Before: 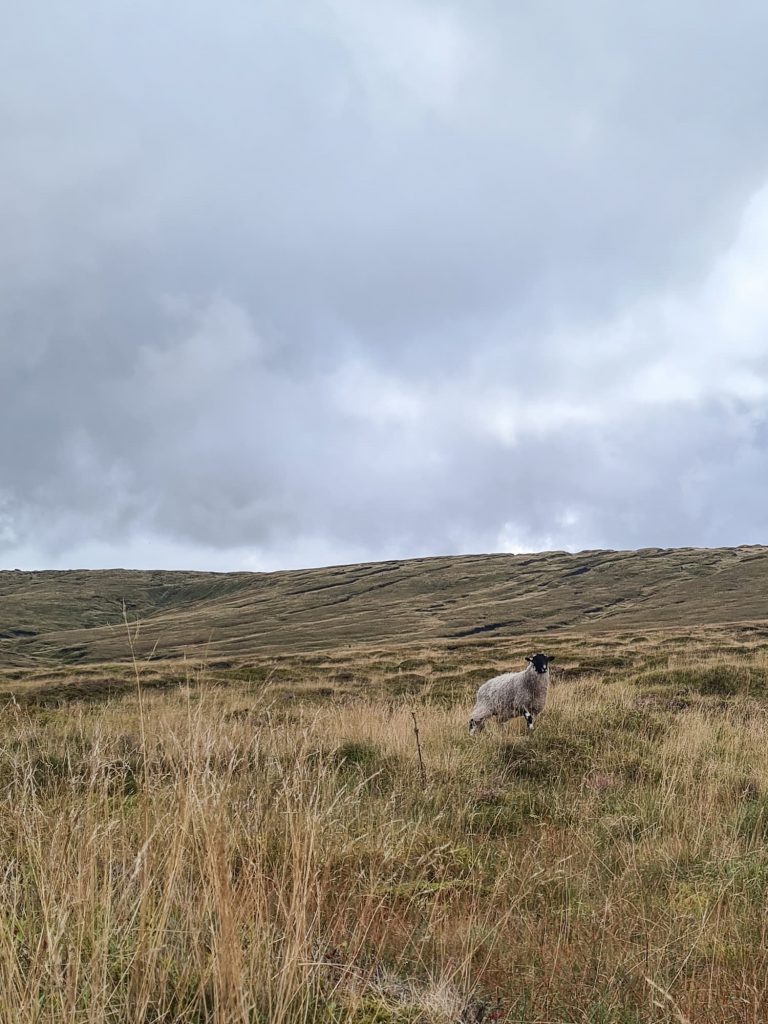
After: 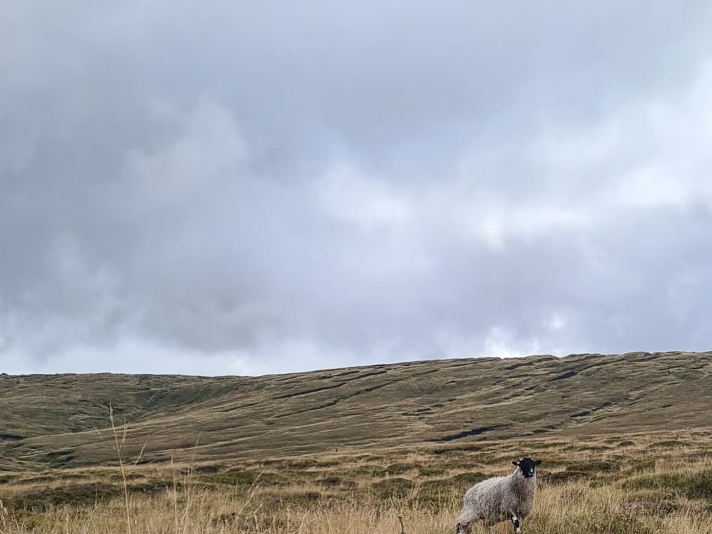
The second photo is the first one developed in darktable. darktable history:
crop: left 1.744%, top 19.225%, right 5.069%, bottom 28.357%
